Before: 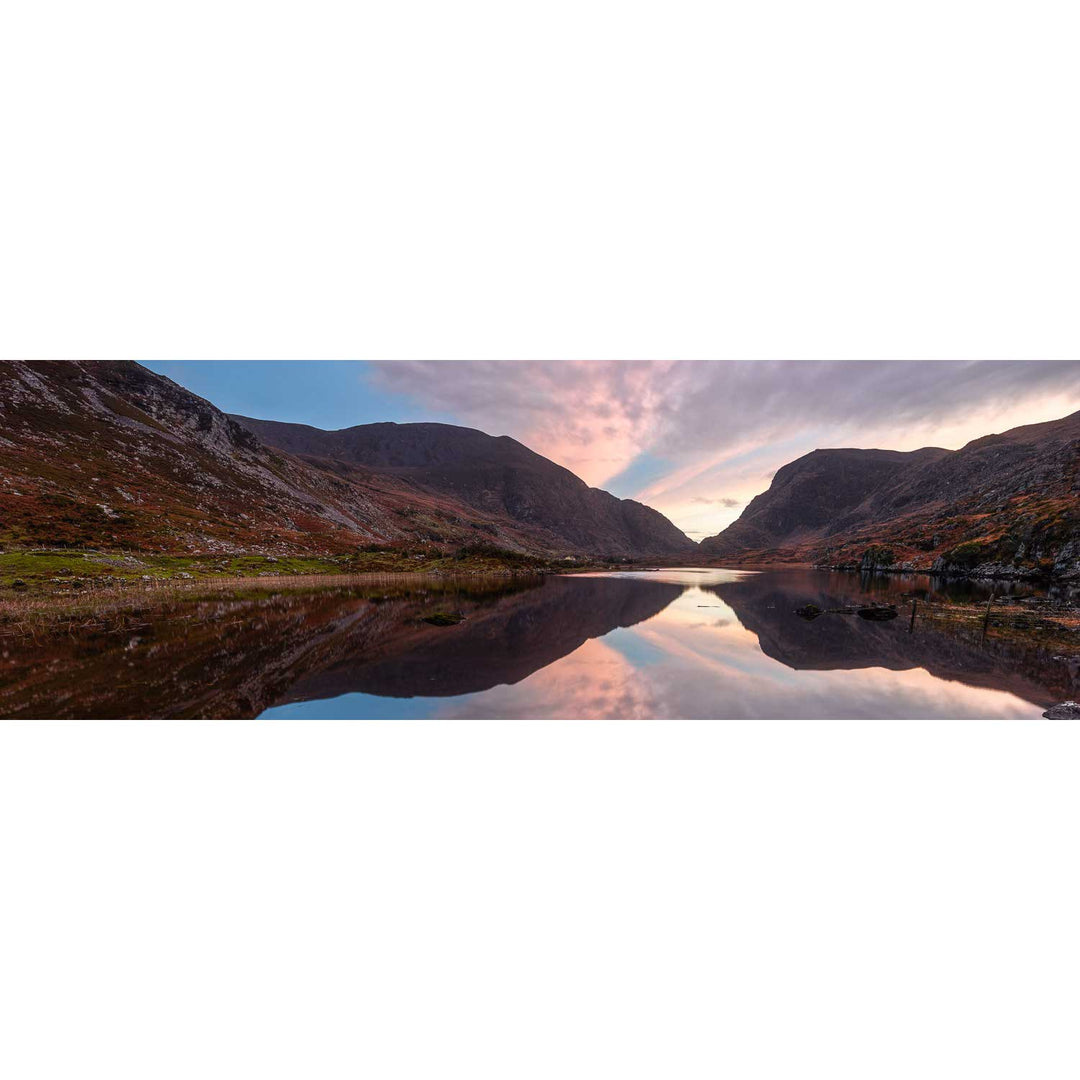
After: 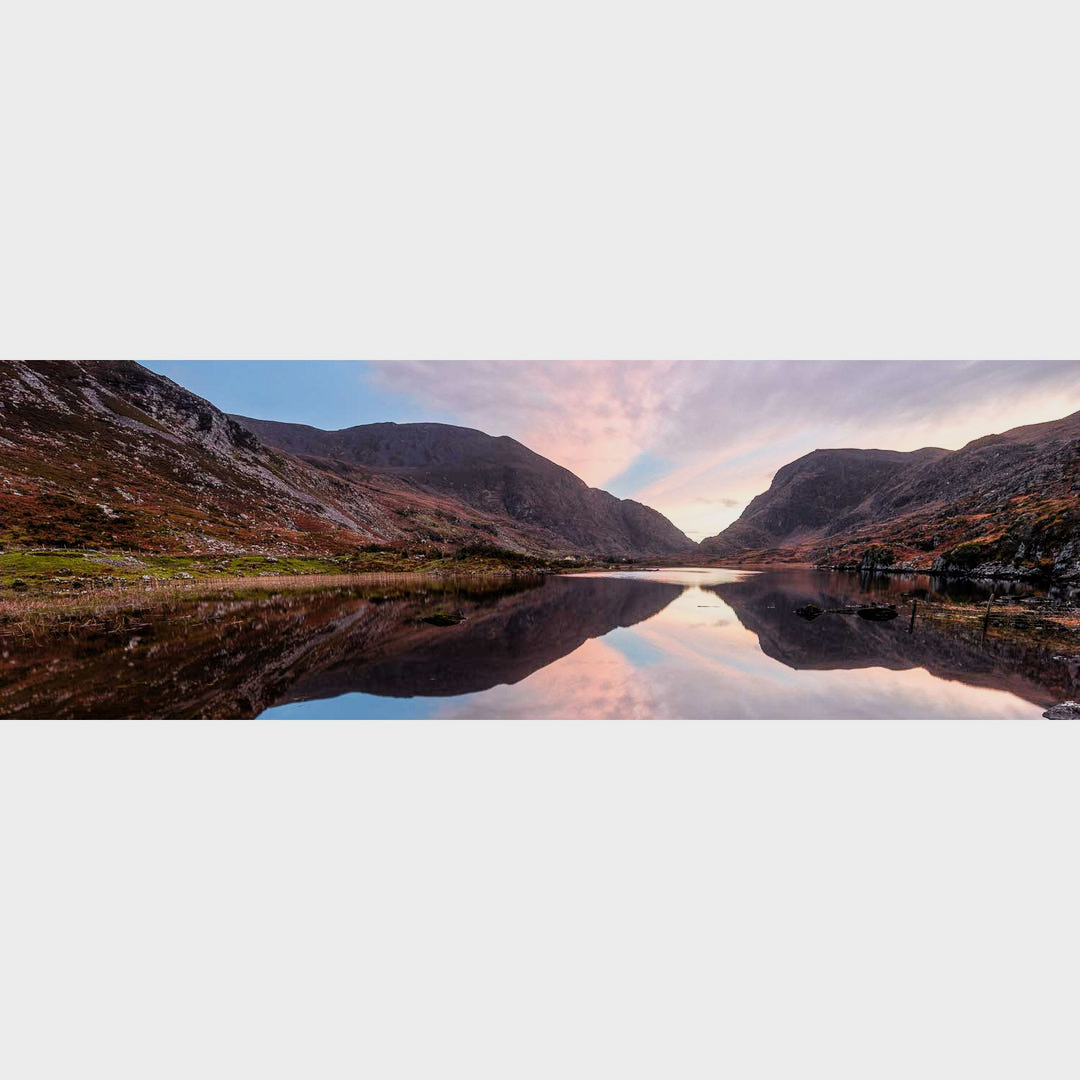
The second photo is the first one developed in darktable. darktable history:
exposure: black level correction 0, exposure 0.7 EV, compensate exposure bias true, compensate highlight preservation false
white balance: red 1, blue 1
filmic rgb: black relative exposure -7.65 EV, white relative exposure 4.56 EV, hardness 3.61, contrast 1.05
